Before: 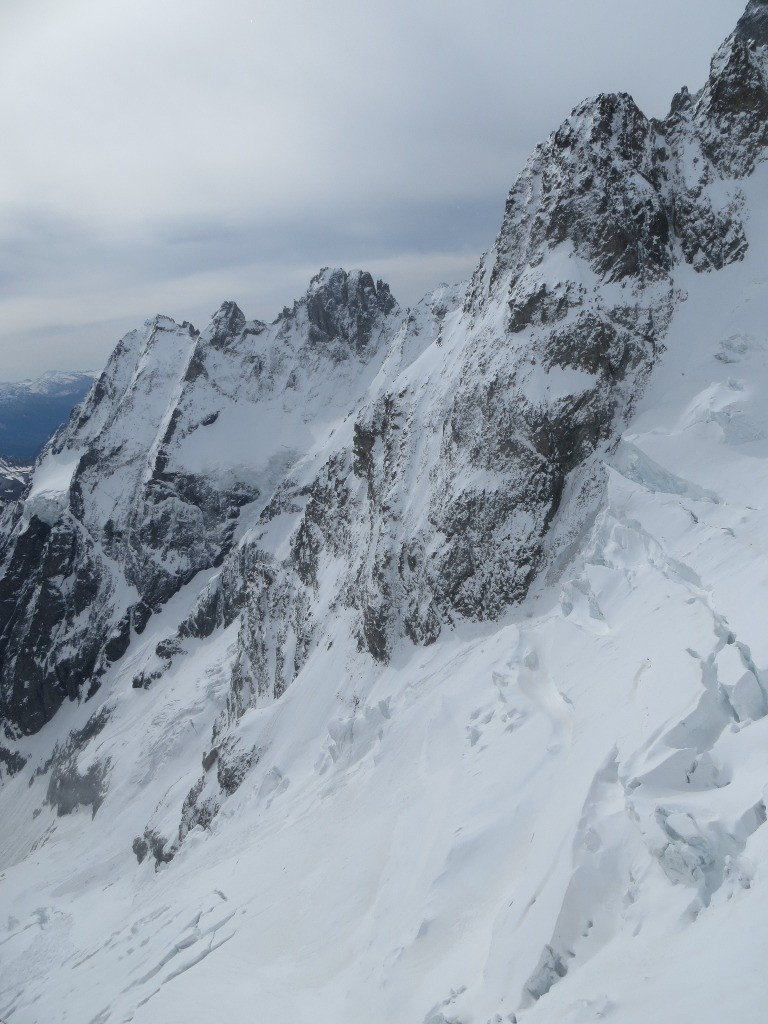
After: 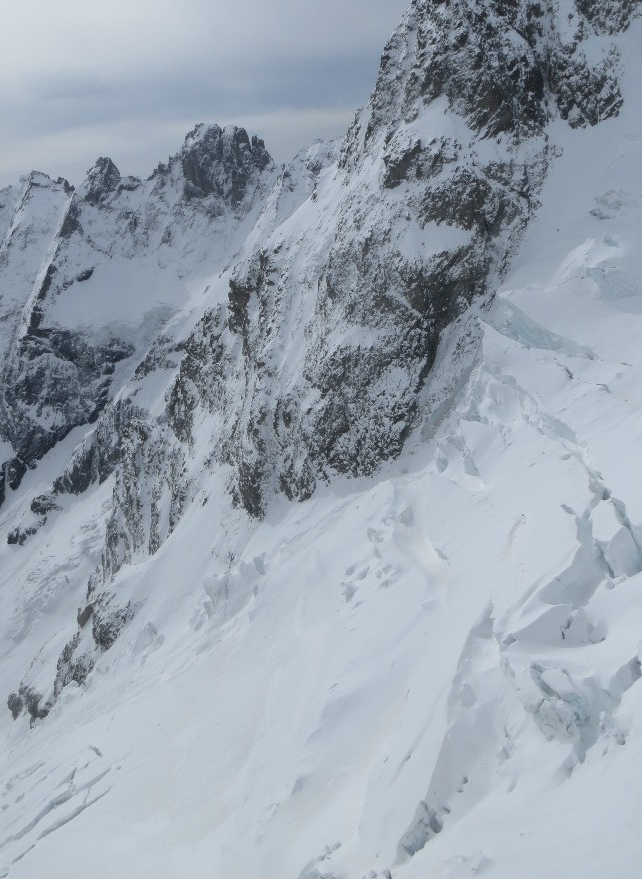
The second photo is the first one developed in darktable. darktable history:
crop: left 16.348%, top 14.138%
